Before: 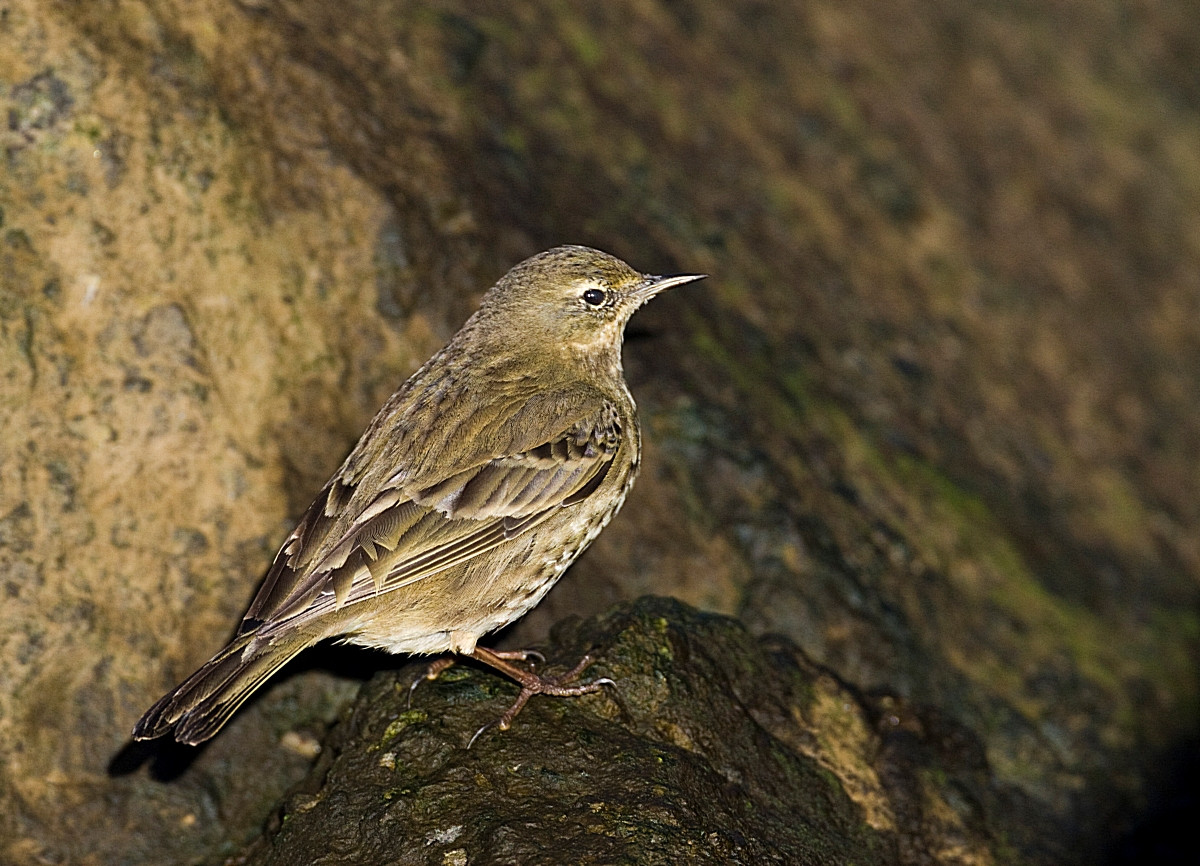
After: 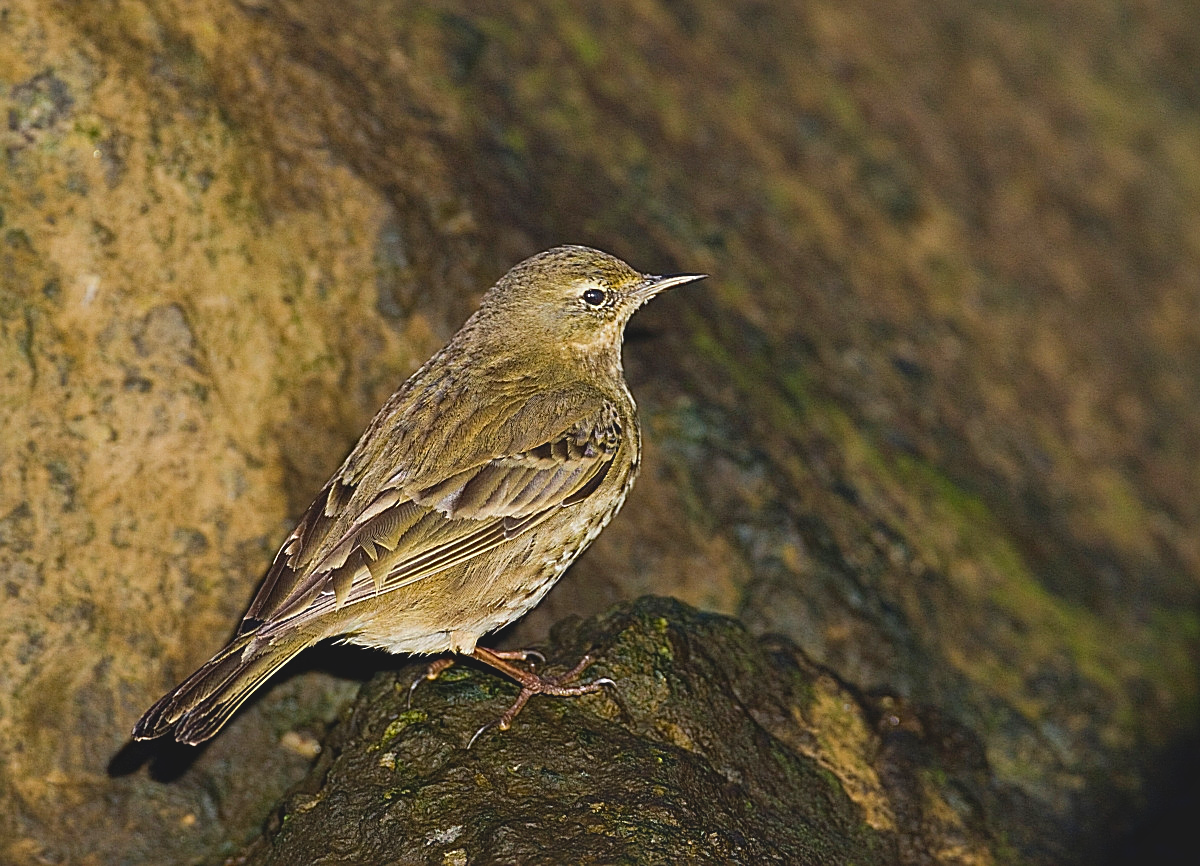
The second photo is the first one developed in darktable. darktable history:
sharpen: on, module defaults
contrast brightness saturation: contrast -0.2, saturation 0.187
local contrast: mode bilateral grid, contrast 19, coarseness 50, detail 119%, midtone range 0.2
